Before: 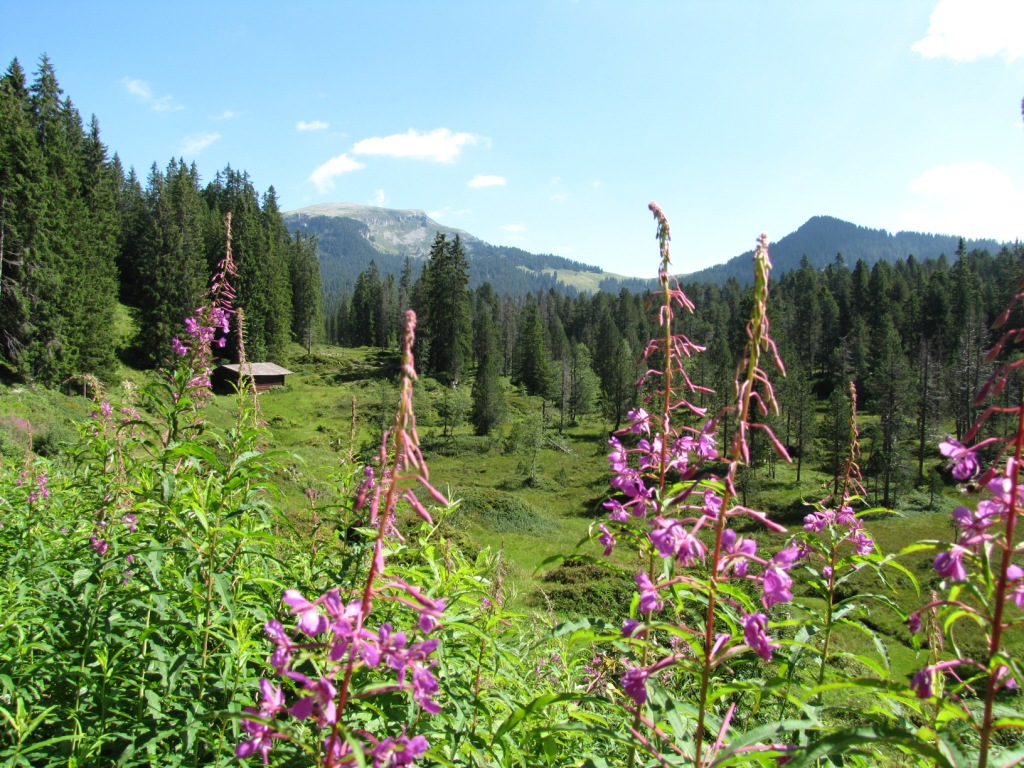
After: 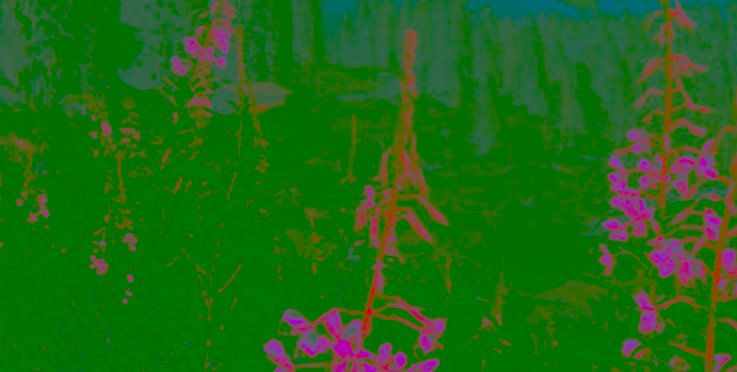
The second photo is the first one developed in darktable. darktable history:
color correction: highlights a* 1.83, highlights b* 34.02, shadows a* -36.68, shadows b* -5.48
crop: top 36.498%, right 27.964%, bottom 14.995%
contrast brightness saturation: contrast -0.99, brightness -0.17, saturation 0.75
